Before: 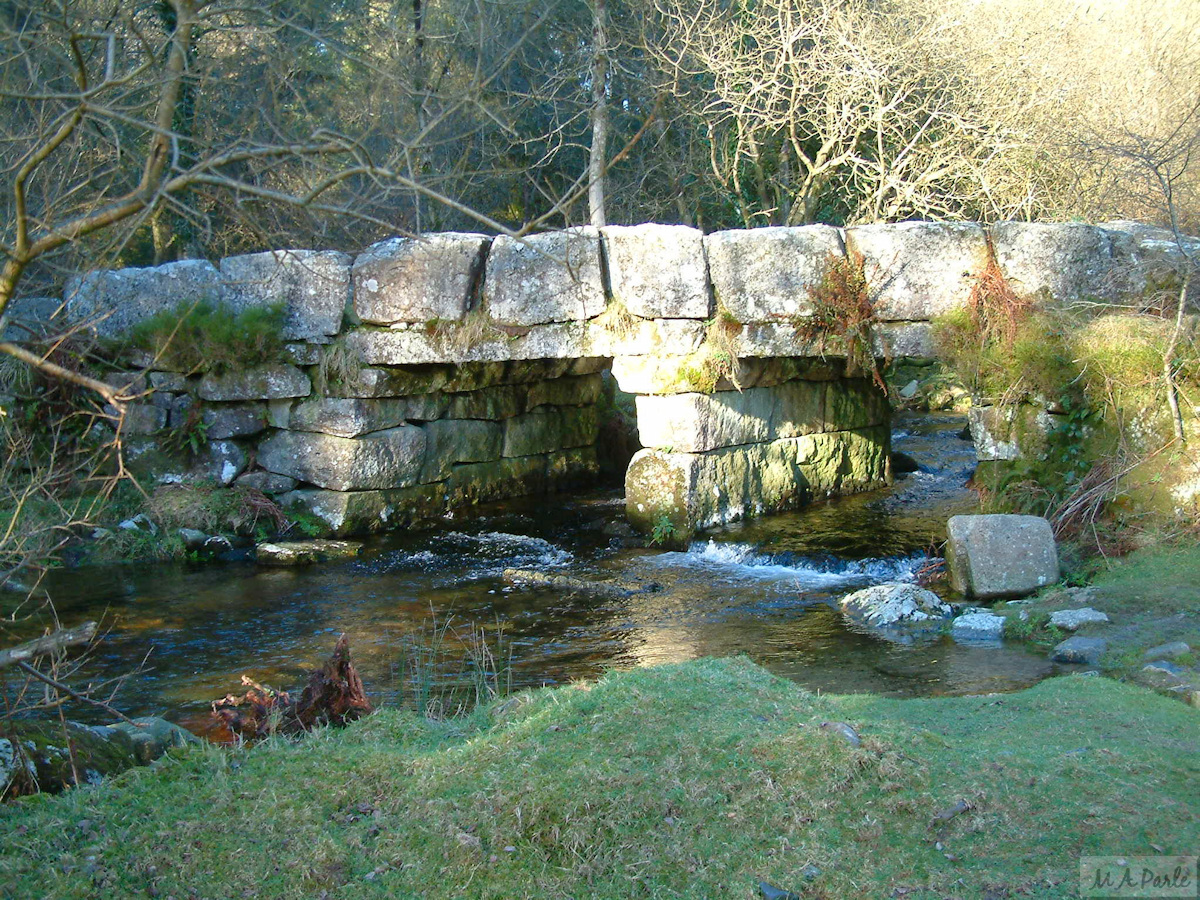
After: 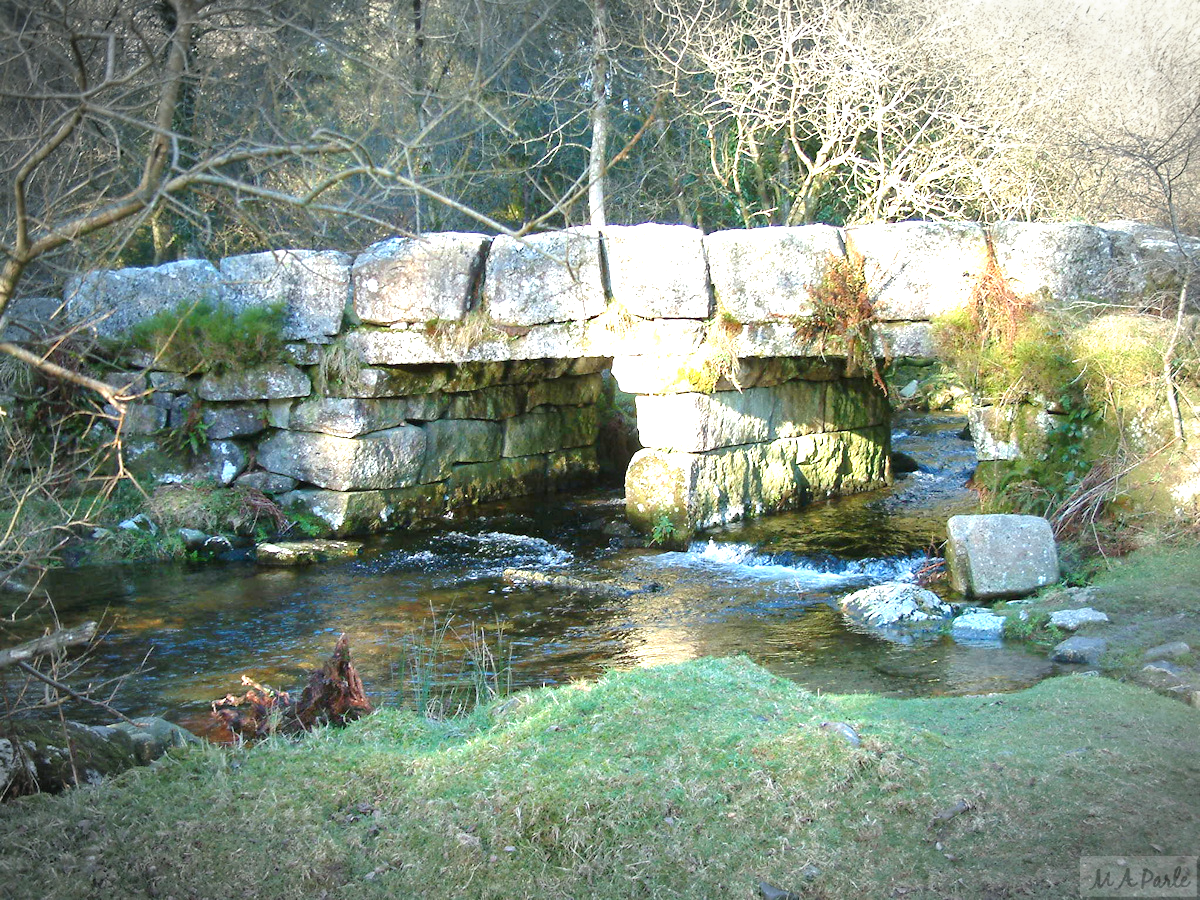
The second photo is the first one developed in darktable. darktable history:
exposure: black level correction 0, exposure 1 EV, compensate highlight preservation false
contrast brightness saturation: saturation -0.05
vignetting: fall-off start 79.43%, saturation -0.649, width/height ratio 1.327, unbound false
